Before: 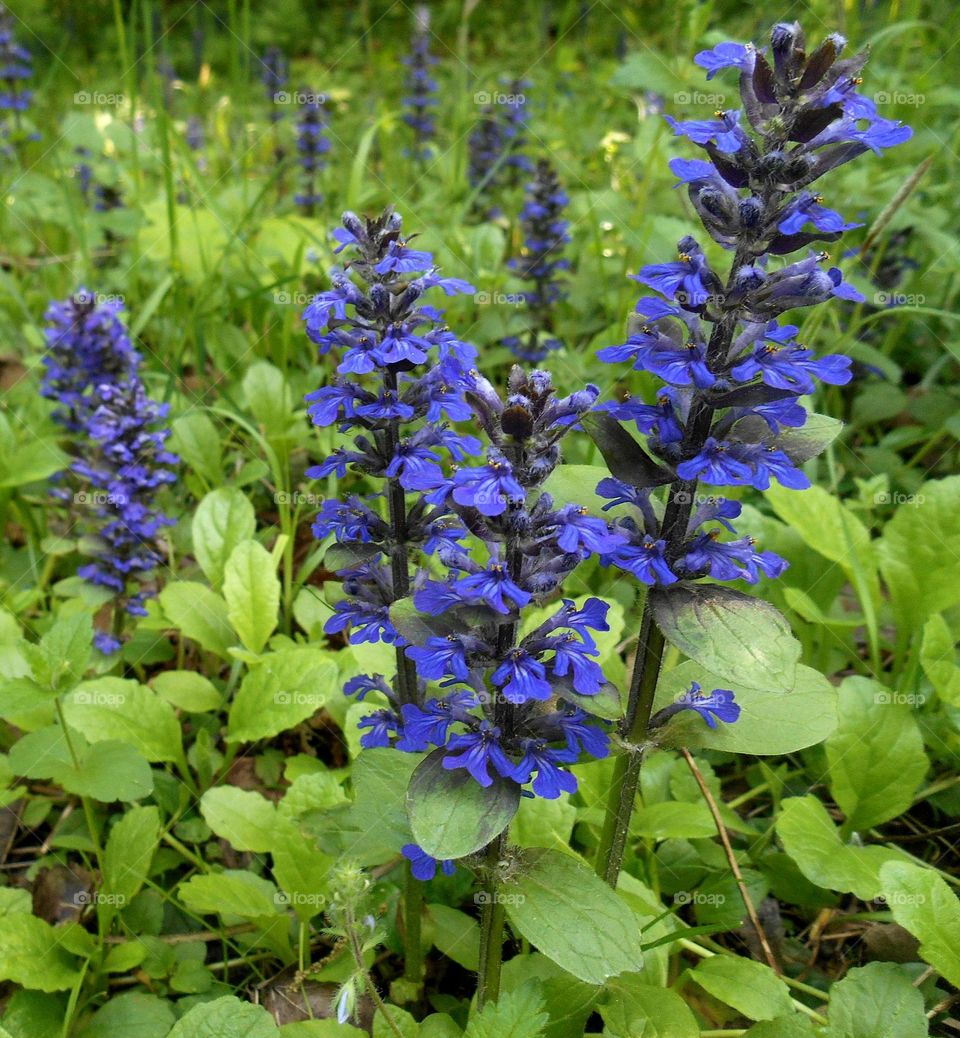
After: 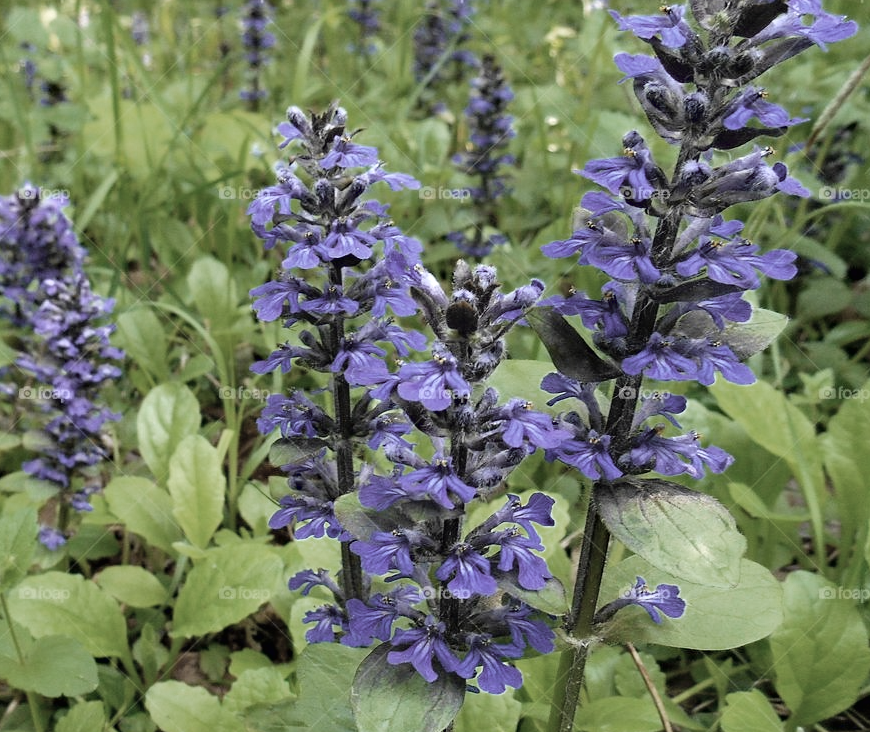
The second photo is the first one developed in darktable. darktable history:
haze removal: compatibility mode true, adaptive false
crop: left 5.781%, top 10.184%, right 3.57%, bottom 19.286%
color zones: curves: ch0 [(0, 0.487) (0.241, 0.395) (0.434, 0.373) (0.658, 0.412) (0.838, 0.487)]; ch1 [(0, 0) (0.053, 0.053) (0.211, 0.202) (0.579, 0.259) (0.781, 0.241)]
tone equalizer: edges refinement/feathering 500, mask exposure compensation -1.57 EV, preserve details no
exposure: exposure 0.493 EV, compensate highlight preservation false
levels: levels [0, 0.492, 0.984]
tone curve: curves: ch0 [(0, 0.008) (0.107, 0.083) (0.283, 0.287) (0.461, 0.498) (0.64, 0.691) (0.822, 0.869) (0.998, 0.978)]; ch1 [(0, 0) (0.323, 0.339) (0.438, 0.422) (0.473, 0.487) (0.502, 0.502) (0.527, 0.53) (0.561, 0.583) (0.608, 0.629) (0.669, 0.704) (0.859, 0.899) (1, 1)]; ch2 [(0, 0) (0.33, 0.347) (0.421, 0.456) (0.473, 0.498) (0.502, 0.504) (0.522, 0.524) (0.549, 0.567) (0.585, 0.627) (0.676, 0.724) (1, 1)], color space Lab, linked channels, preserve colors none
